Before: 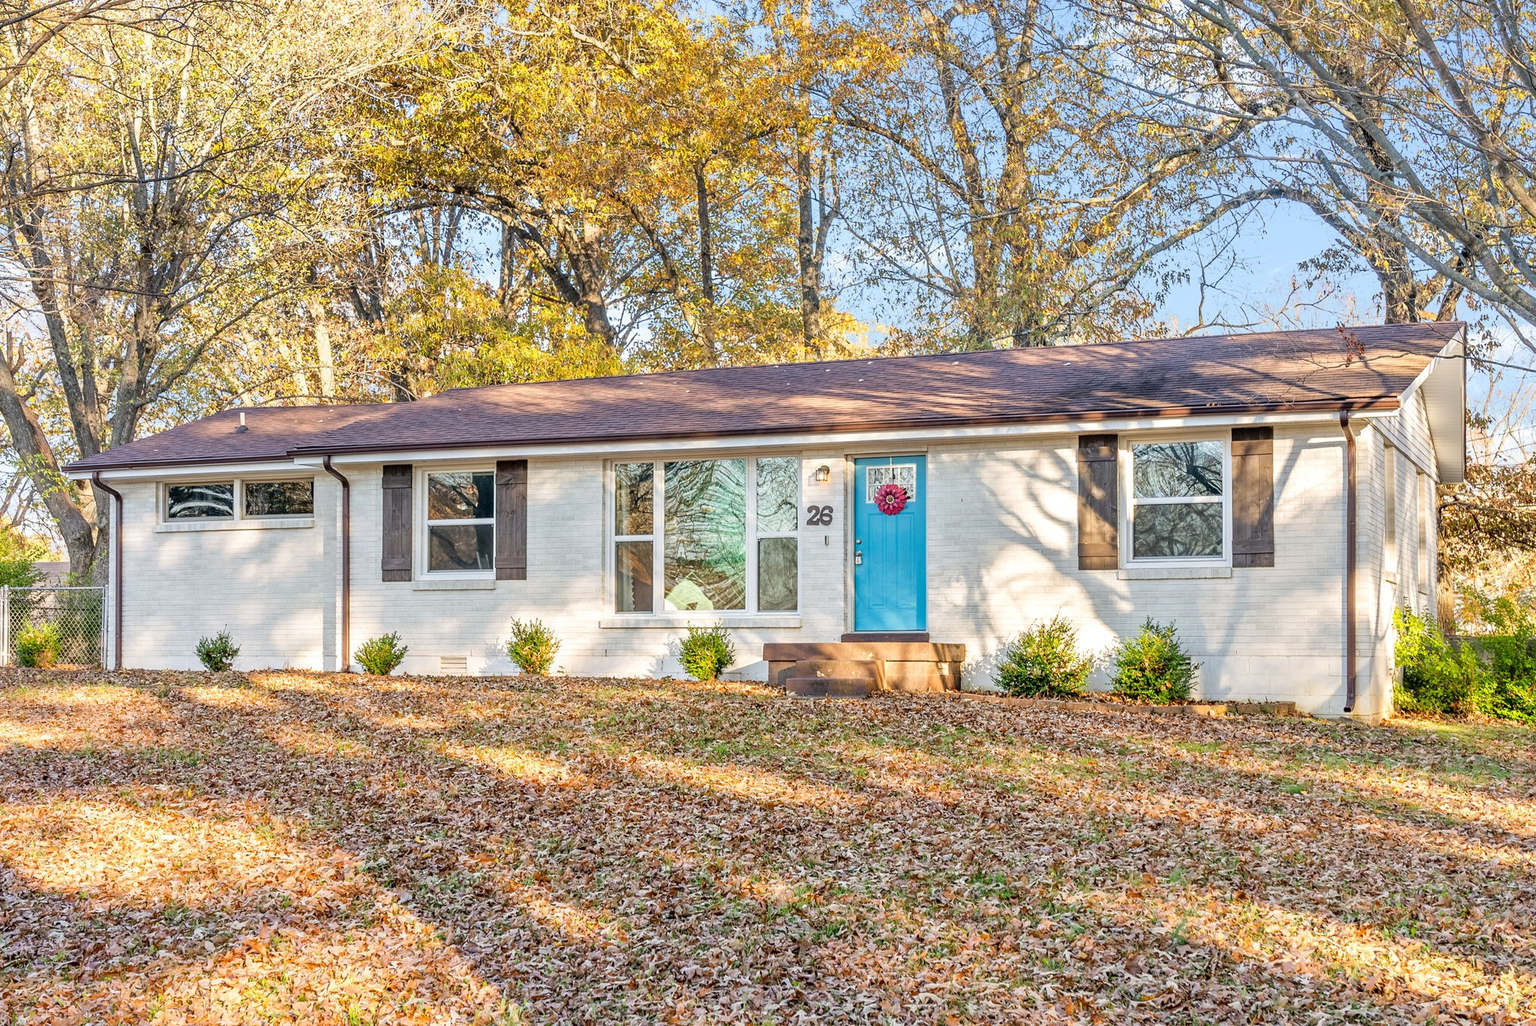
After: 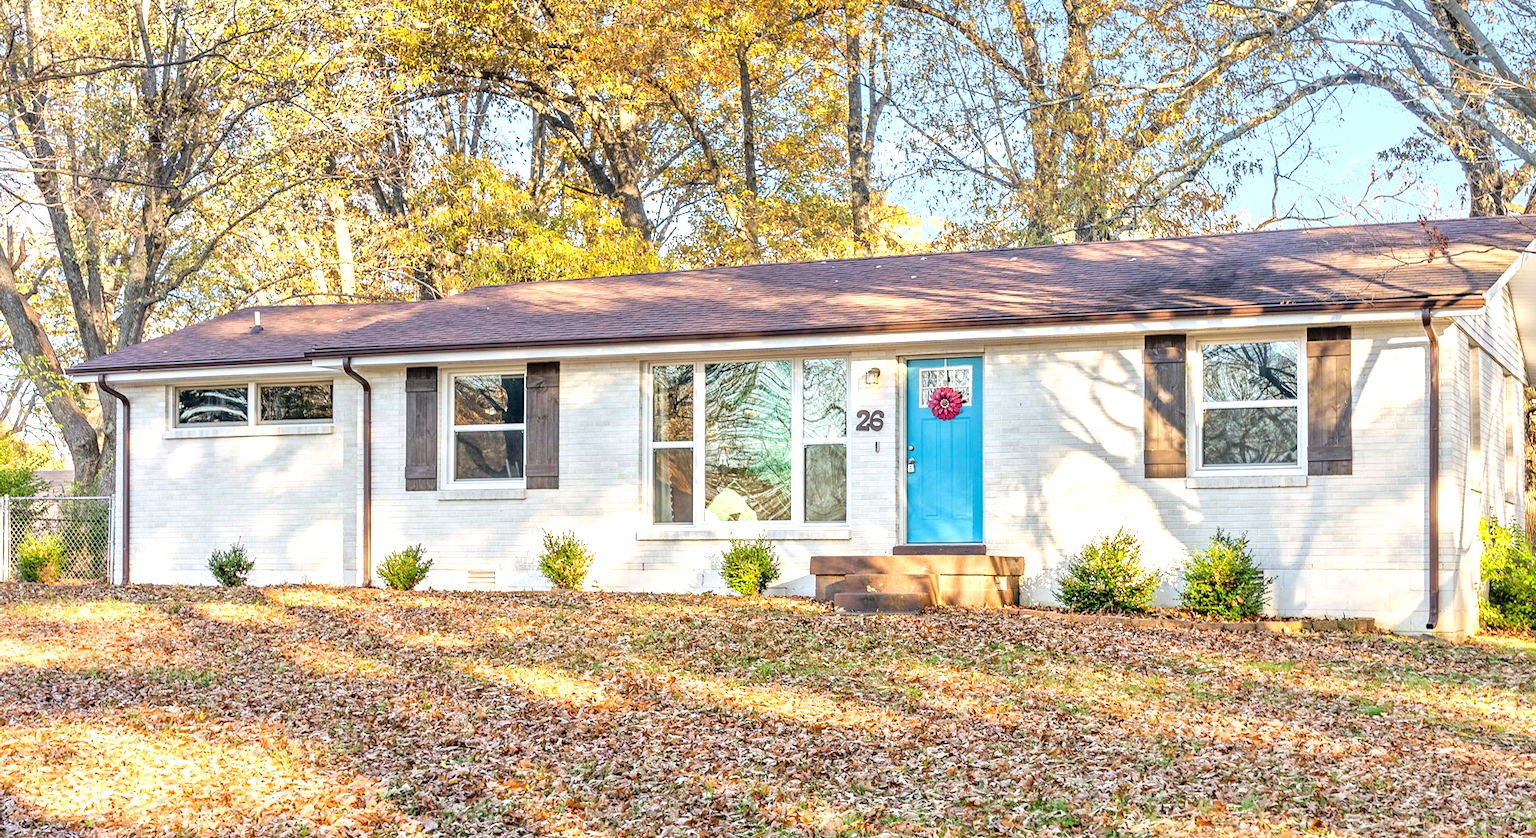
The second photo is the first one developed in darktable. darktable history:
crop and rotate: angle 0.03°, top 11.643%, right 5.651%, bottom 11.189%
exposure: black level correction 0, exposure 0.5 EV, compensate highlight preservation false
